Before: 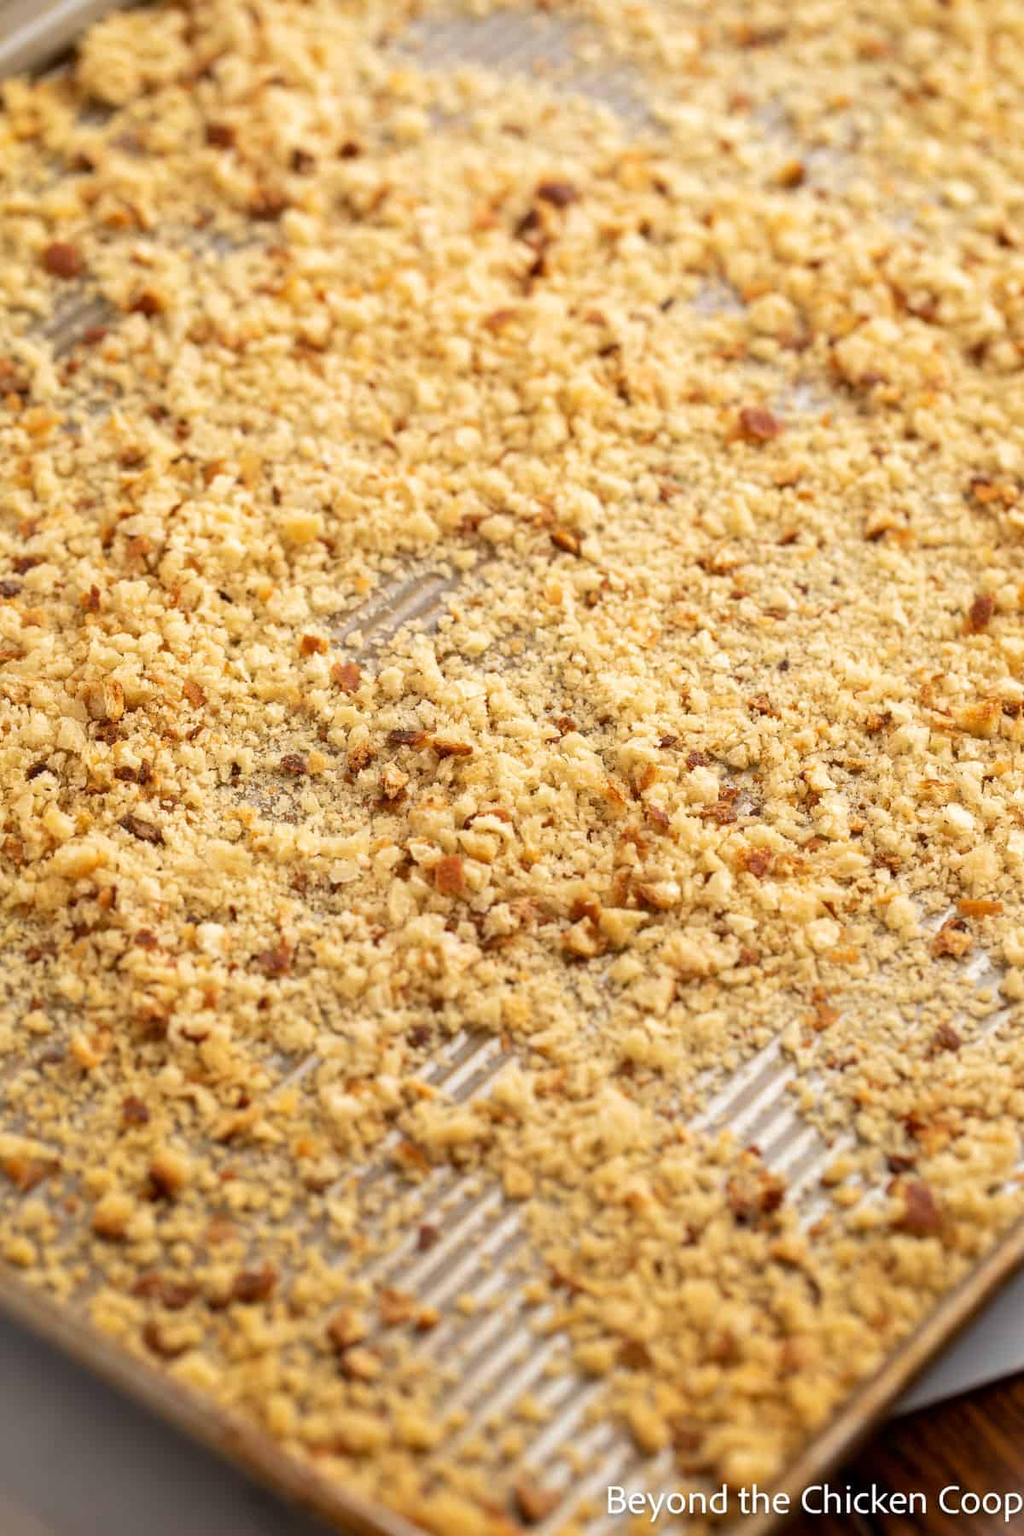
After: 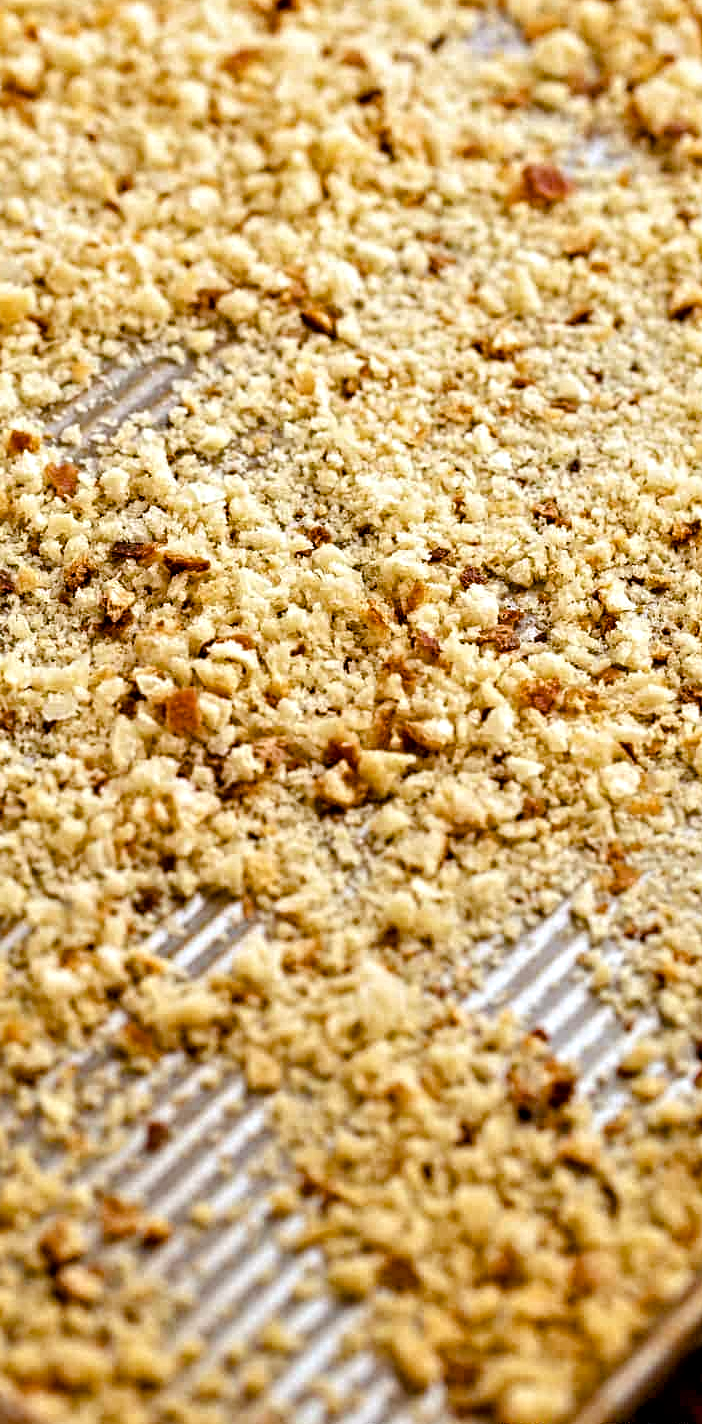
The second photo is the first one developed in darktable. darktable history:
color balance rgb: perceptual saturation grading › global saturation 27.435%, perceptual saturation grading › highlights -28.769%, perceptual saturation grading › mid-tones 15.218%, perceptual saturation grading › shadows 33.179%
contrast equalizer: y [[0.5, 0.542, 0.583, 0.625, 0.667, 0.708], [0.5 ×6], [0.5 ×6], [0 ×6], [0 ×6]]
color calibration: x 0.37, y 0.382, temperature 4320.32 K
crop and rotate: left 28.711%, top 17.452%, right 12.776%, bottom 3.435%
